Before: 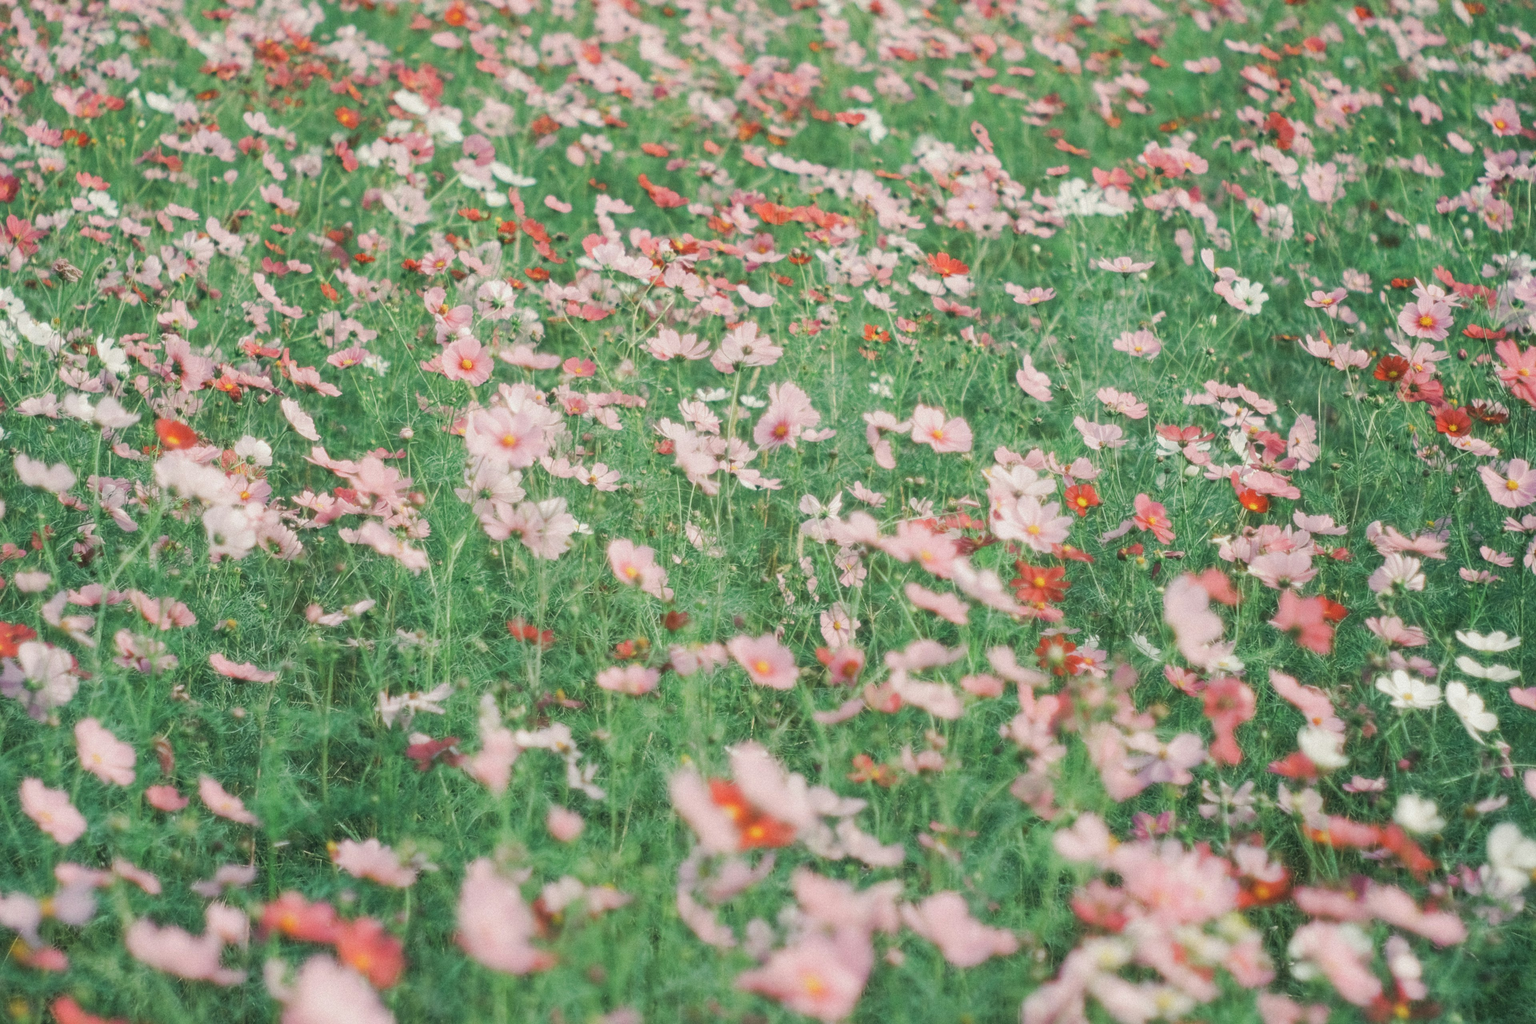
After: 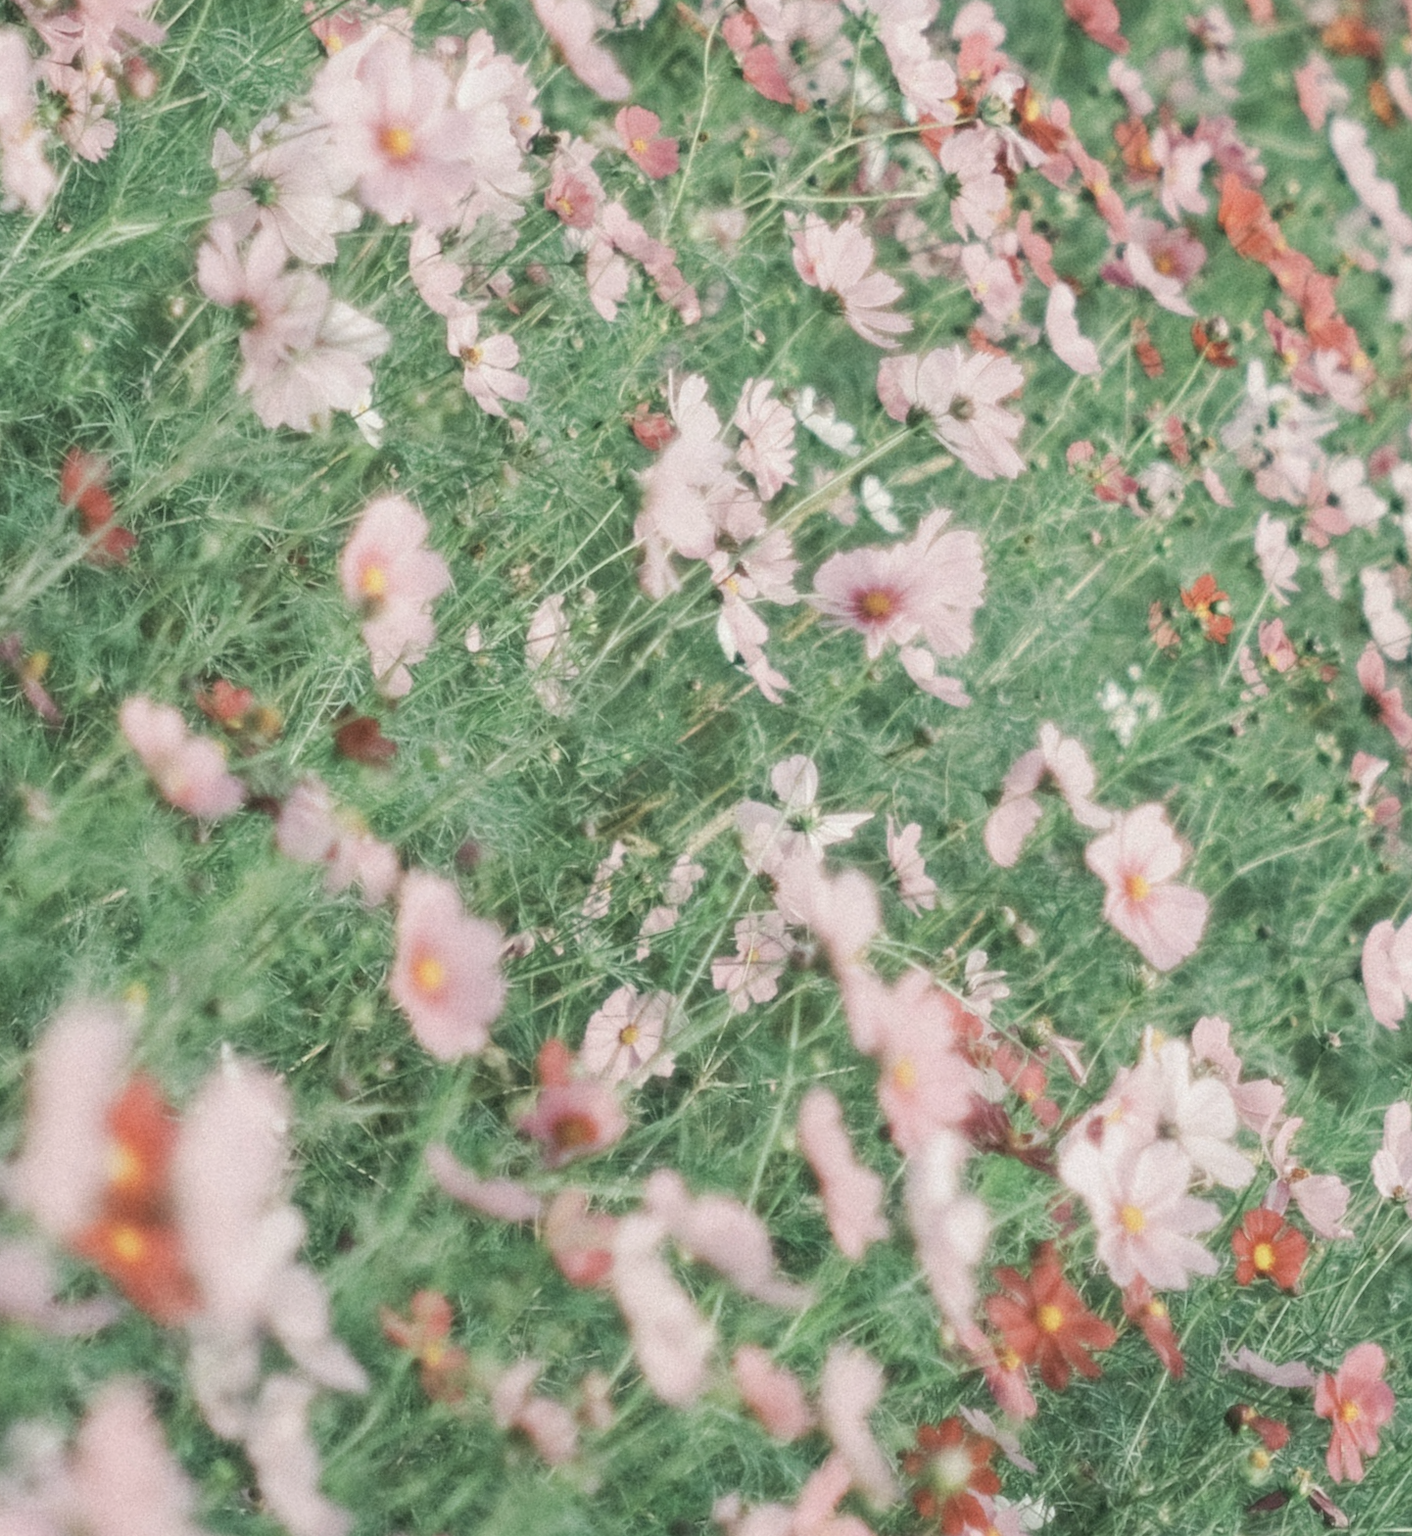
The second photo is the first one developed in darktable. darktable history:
contrast brightness saturation: contrast 0.105, saturation -0.301
crop and rotate: angle -46.06°, top 16.316%, right 0.787%, bottom 11.74%
